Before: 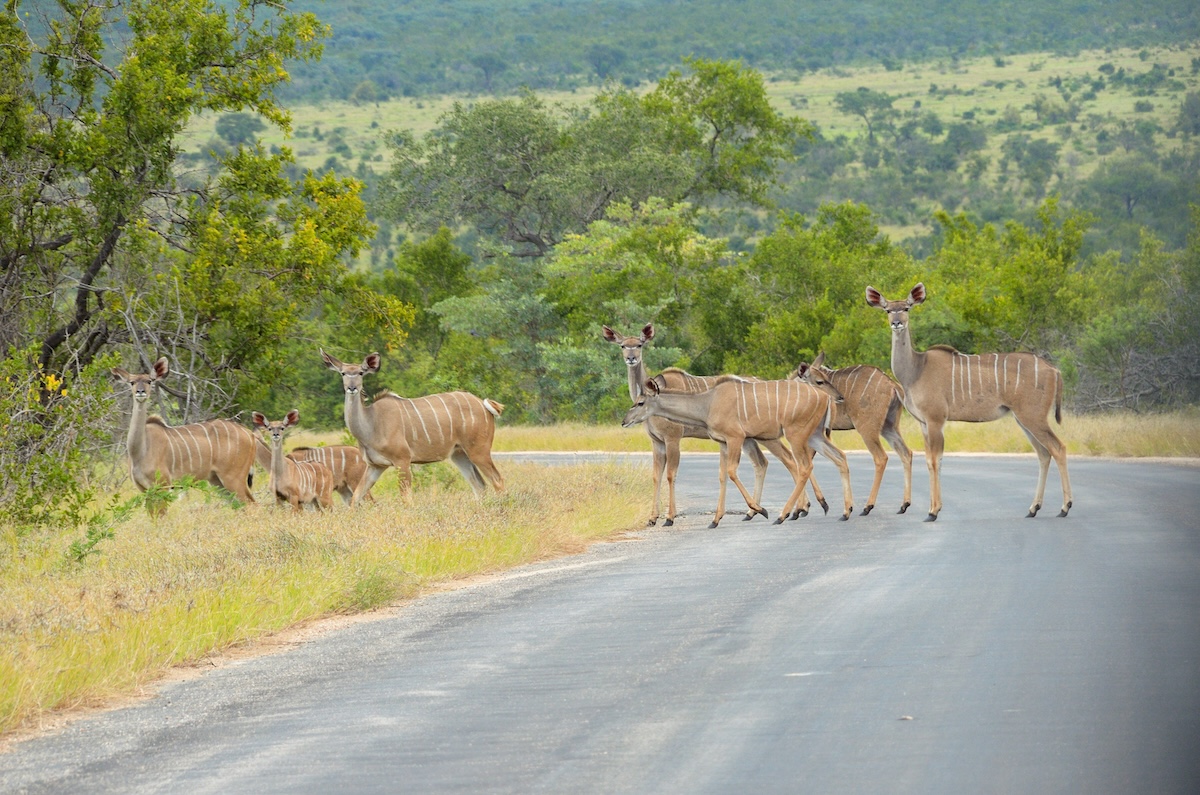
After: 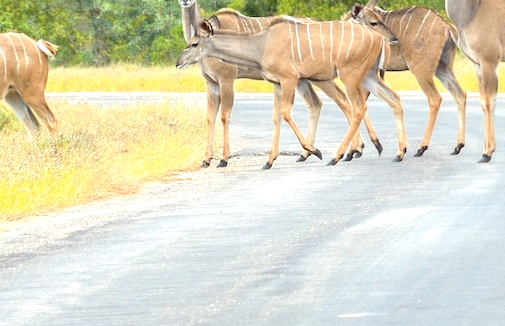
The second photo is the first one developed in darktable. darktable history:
exposure: exposure 0.74 EV, compensate highlight preservation false
crop: left 37.221%, top 45.169%, right 20.63%, bottom 13.777%
